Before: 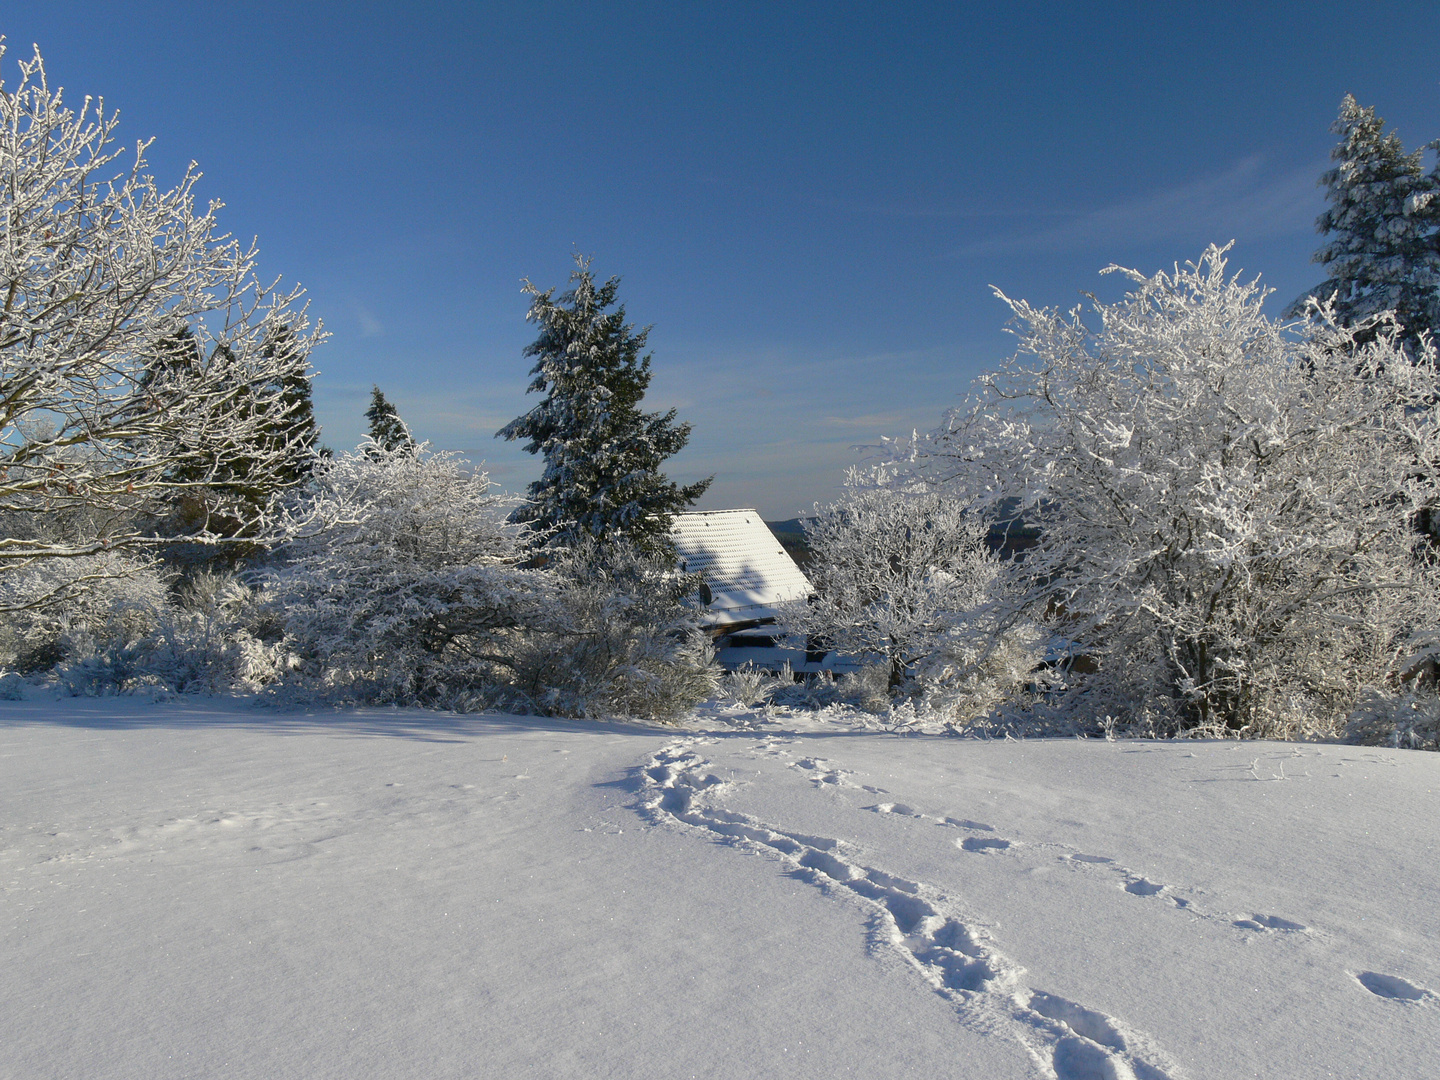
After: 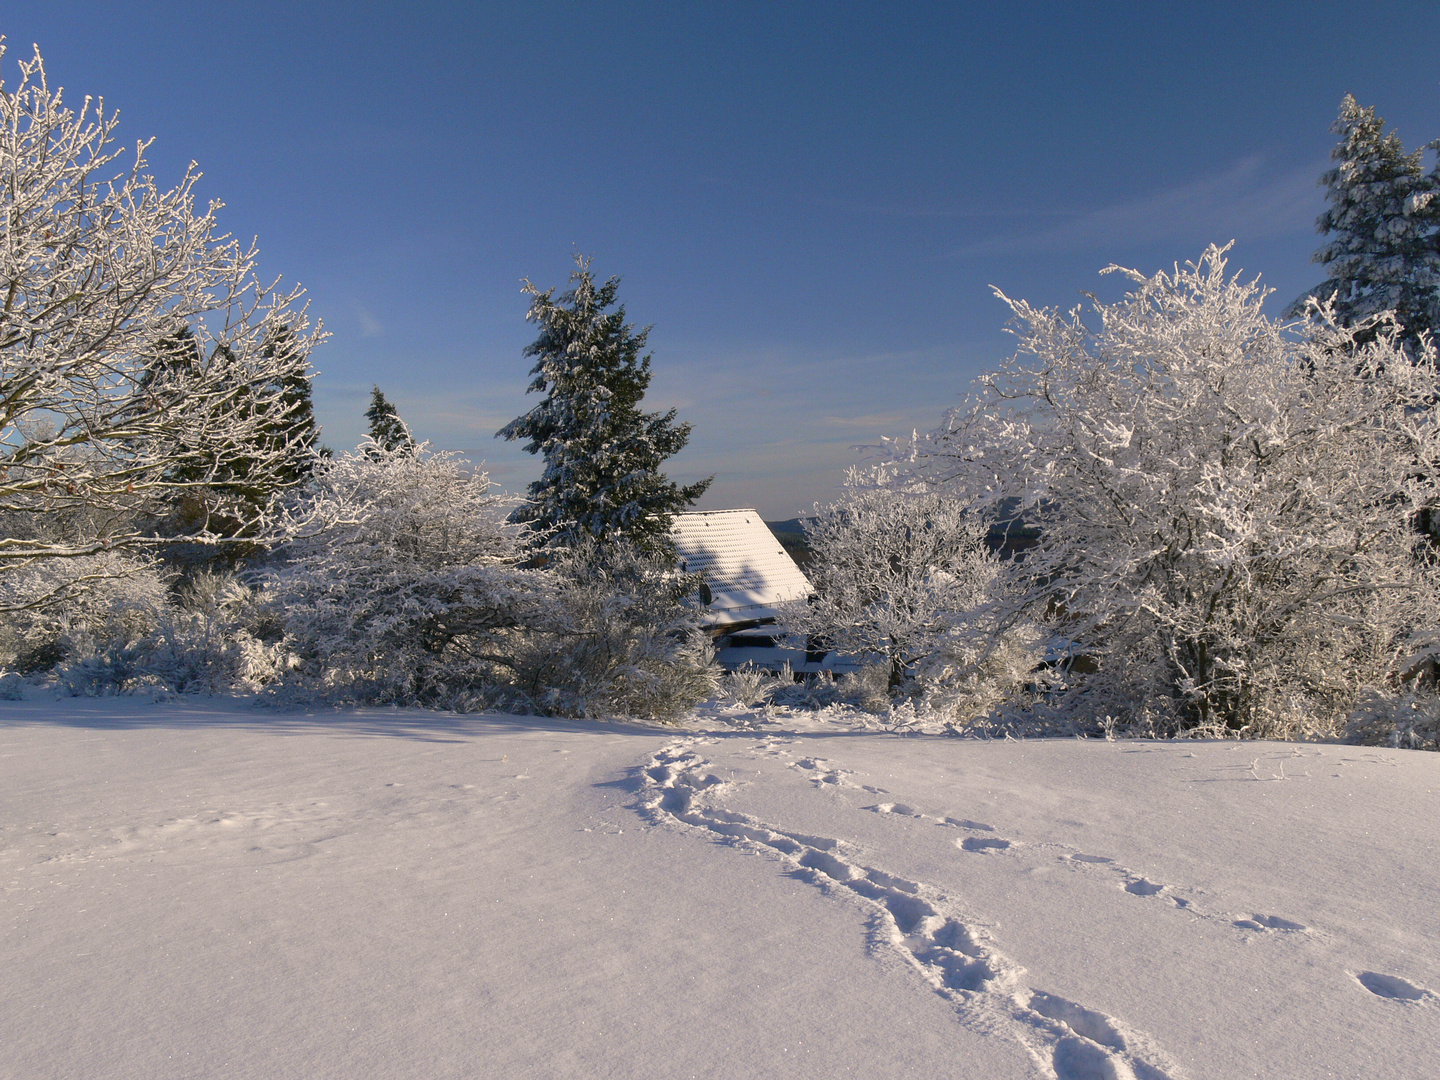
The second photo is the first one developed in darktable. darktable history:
color correction: highlights a* 5.89, highlights b* 4.73
